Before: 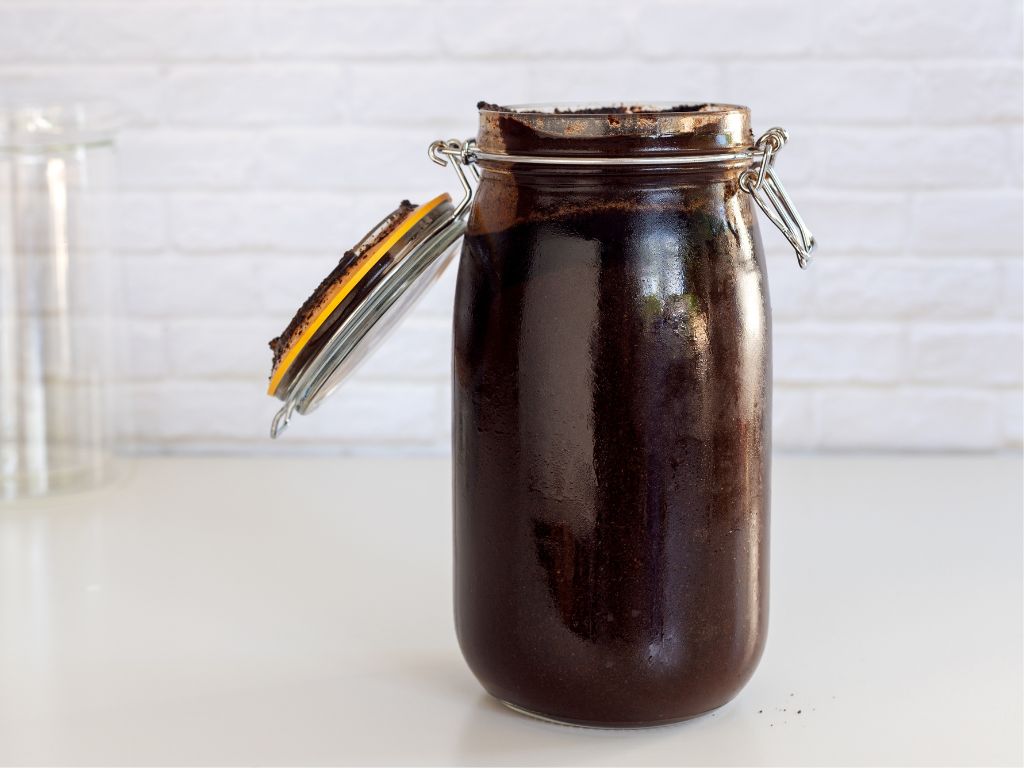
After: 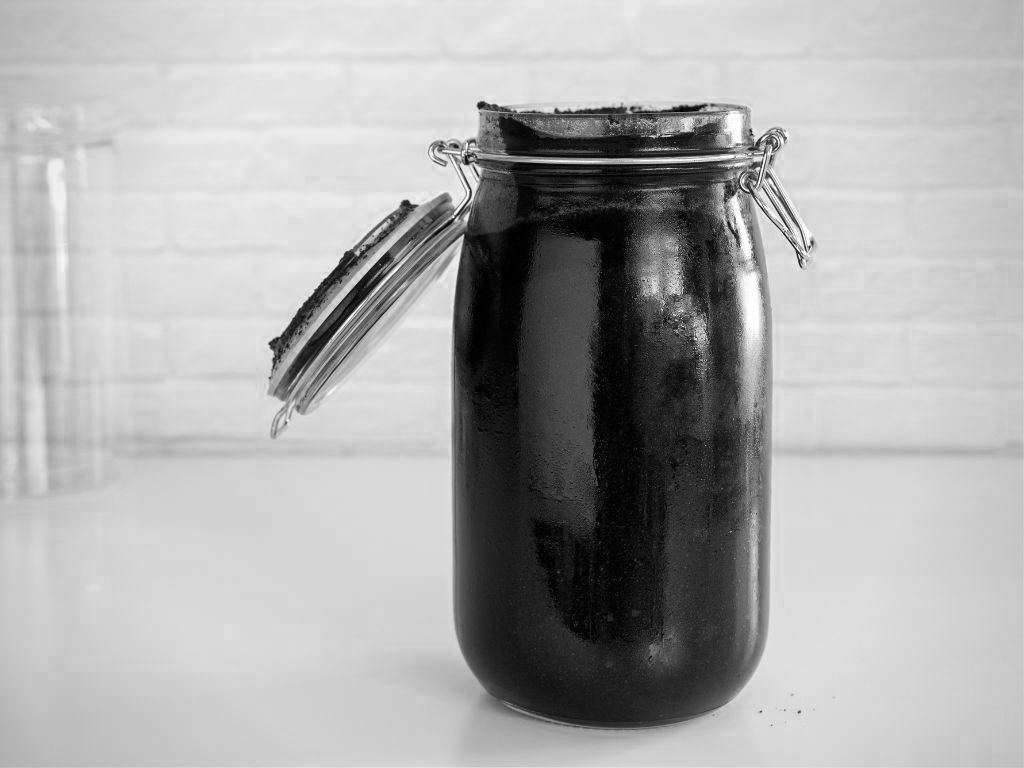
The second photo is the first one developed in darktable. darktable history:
color zones: curves: ch0 [(0.002, 0.593) (0.143, 0.417) (0.285, 0.541) (0.455, 0.289) (0.608, 0.327) (0.727, 0.283) (0.869, 0.571) (1, 0.603)]; ch1 [(0, 0) (0.143, 0) (0.286, 0) (0.429, 0) (0.571, 0) (0.714, 0) (0.857, 0)]
vignetting: fall-off radius 60.92%
contrast brightness saturation: saturation 0.1
